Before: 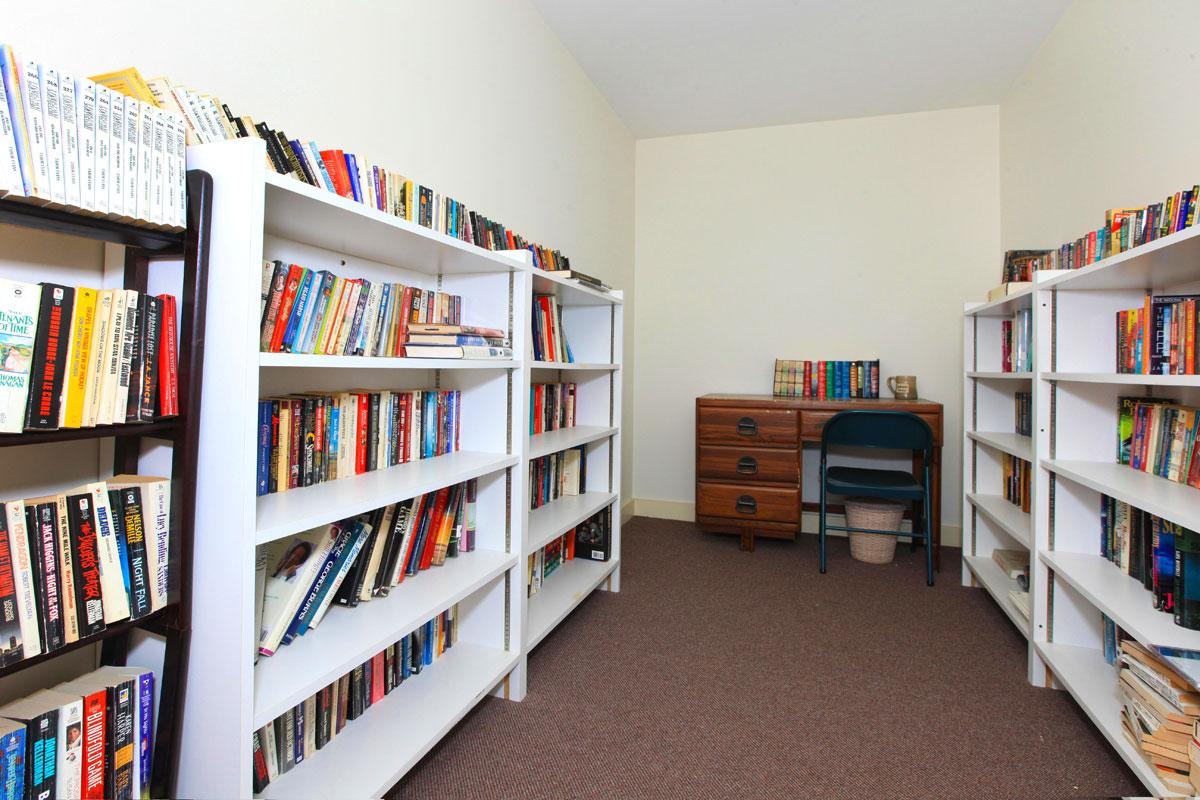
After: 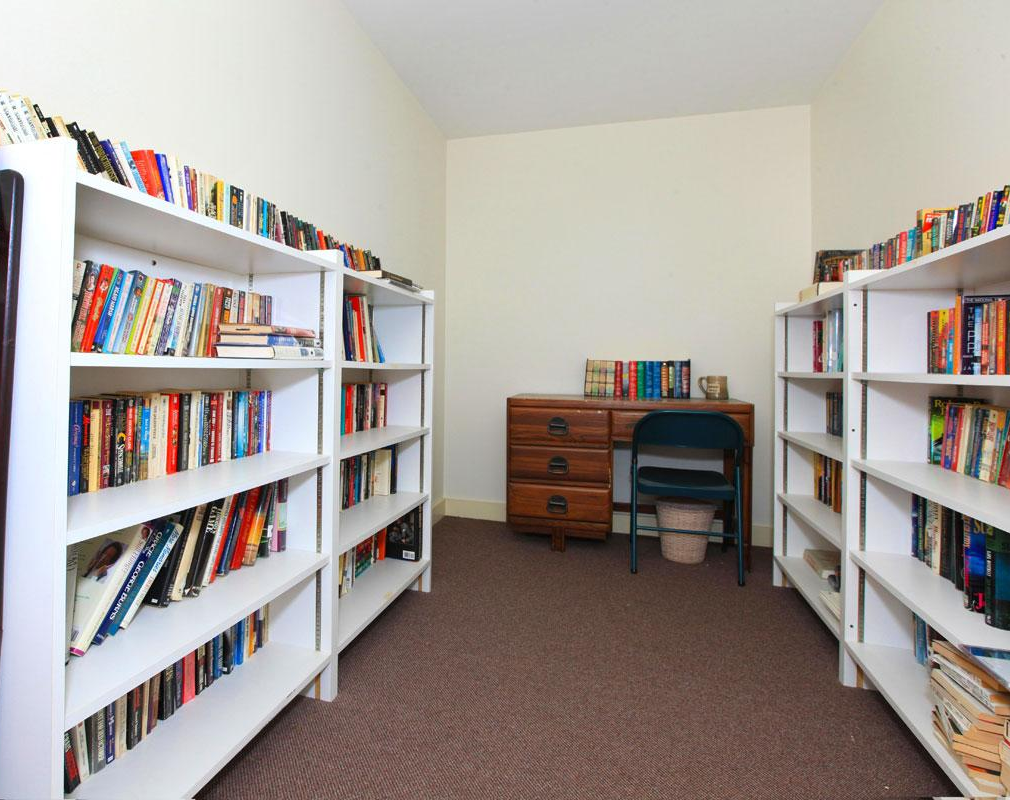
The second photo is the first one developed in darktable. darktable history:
crop: left 15.809%
